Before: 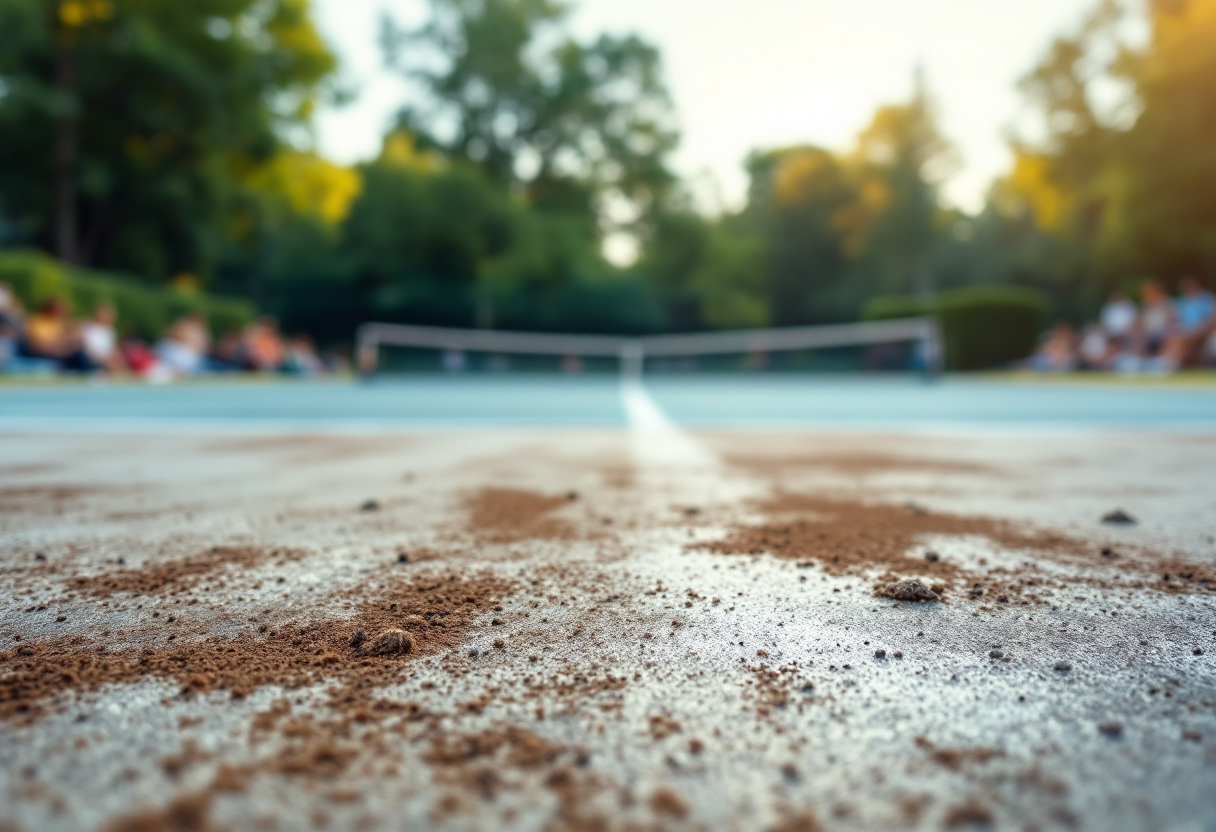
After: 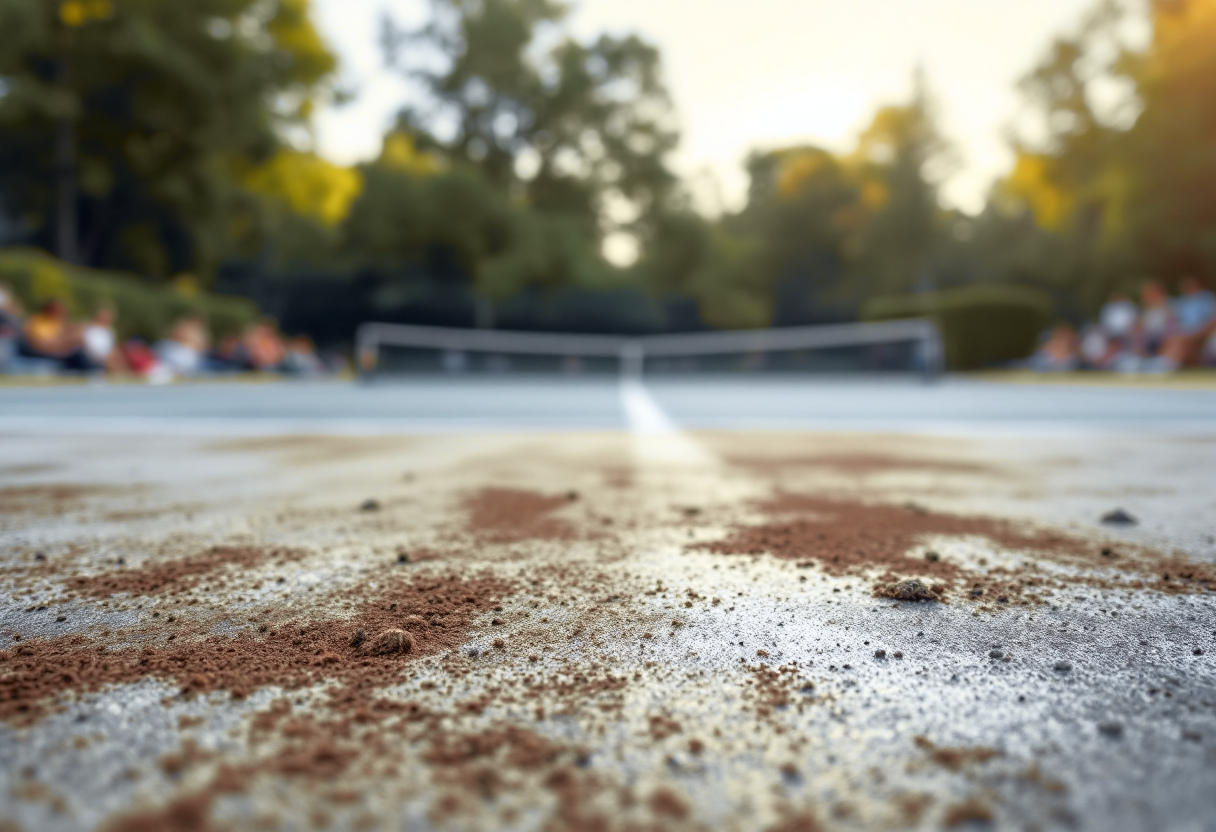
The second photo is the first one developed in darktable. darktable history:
tone curve: curves: ch0 [(0, 0) (0.15, 0.17) (0.452, 0.437) (0.611, 0.588) (0.751, 0.749) (1, 1)]; ch1 [(0, 0) (0.325, 0.327) (0.412, 0.45) (0.453, 0.484) (0.5, 0.501) (0.541, 0.55) (0.617, 0.612) (0.695, 0.697) (1, 1)]; ch2 [(0, 0) (0.386, 0.397) (0.452, 0.459) (0.505, 0.498) (0.524, 0.547) (0.574, 0.566) (0.633, 0.641) (1, 1)], color space Lab, independent channels, preserve colors none
contrast brightness saturation: saturation -0.093
